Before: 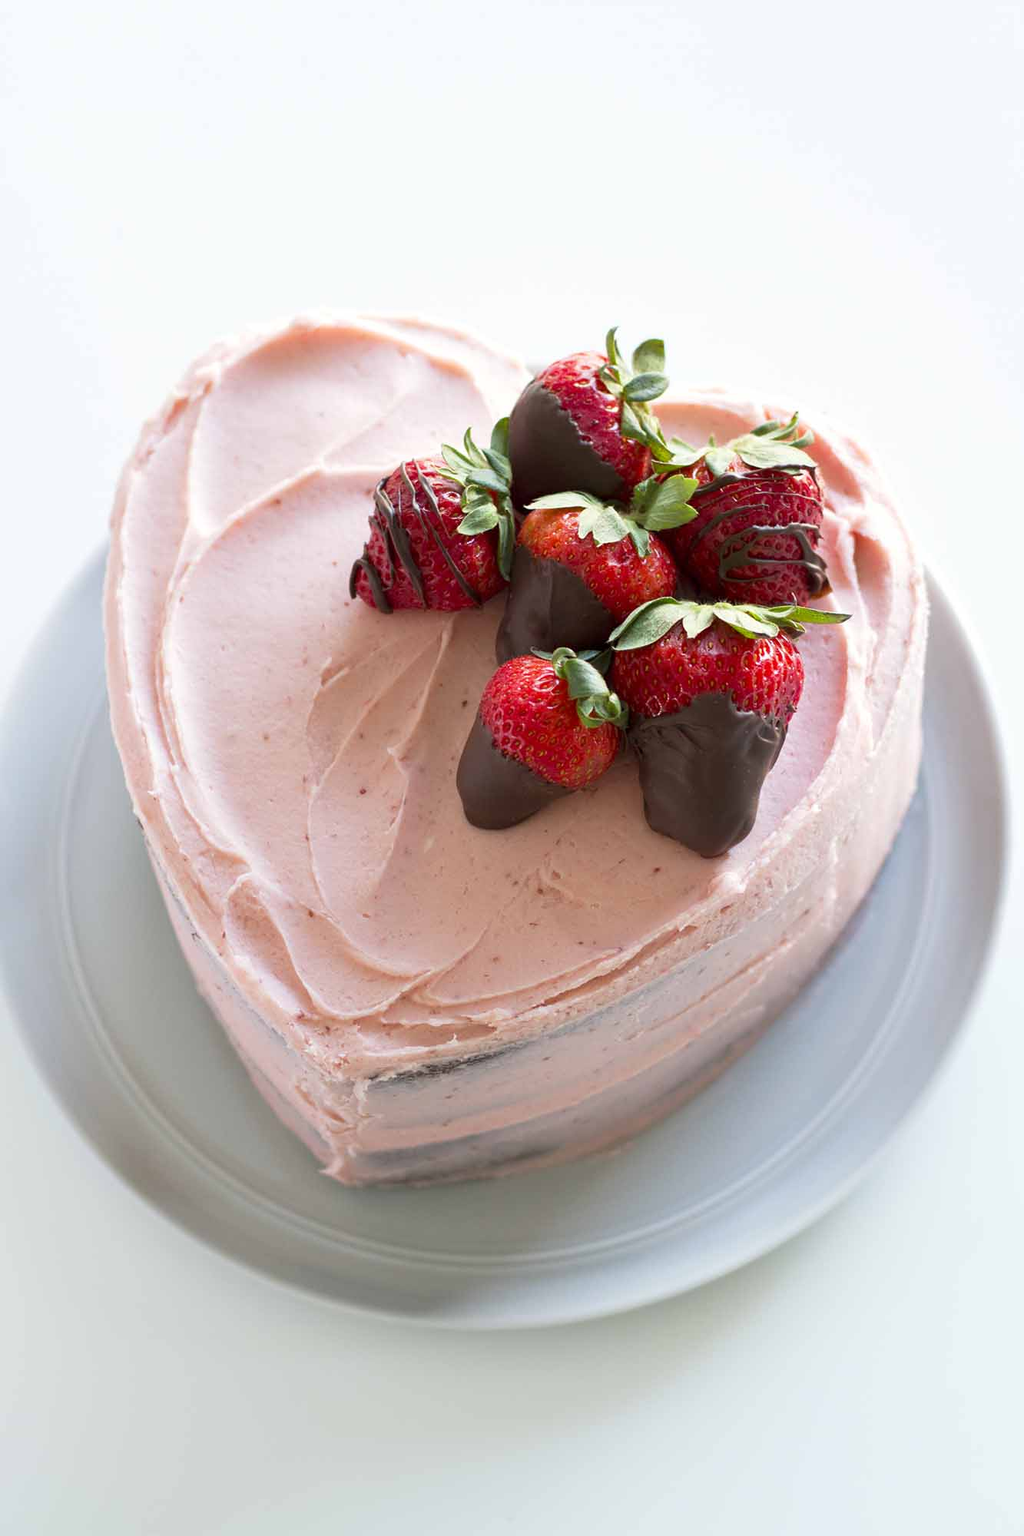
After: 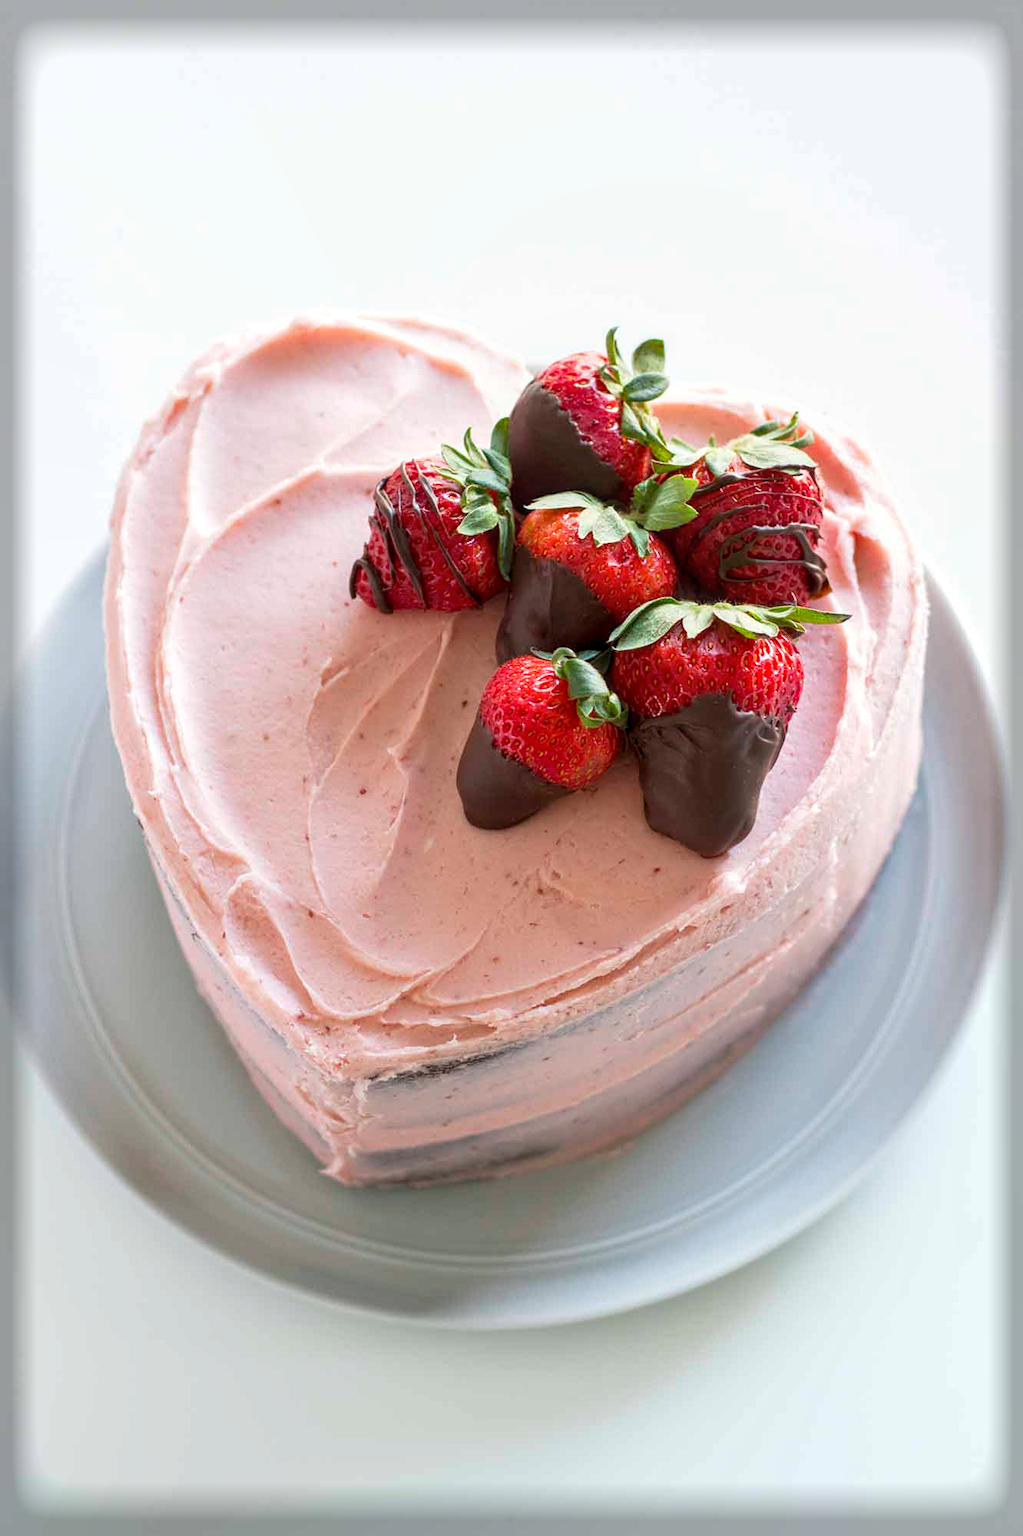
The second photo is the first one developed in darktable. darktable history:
local contrast: on, module defaults
vignetting: fall-off start 92.88%, fall-off radius 5.01%, brightness -0.574, saturation 0.003, automatic ratio true, width/height ratio 1.33, shape 0.051
